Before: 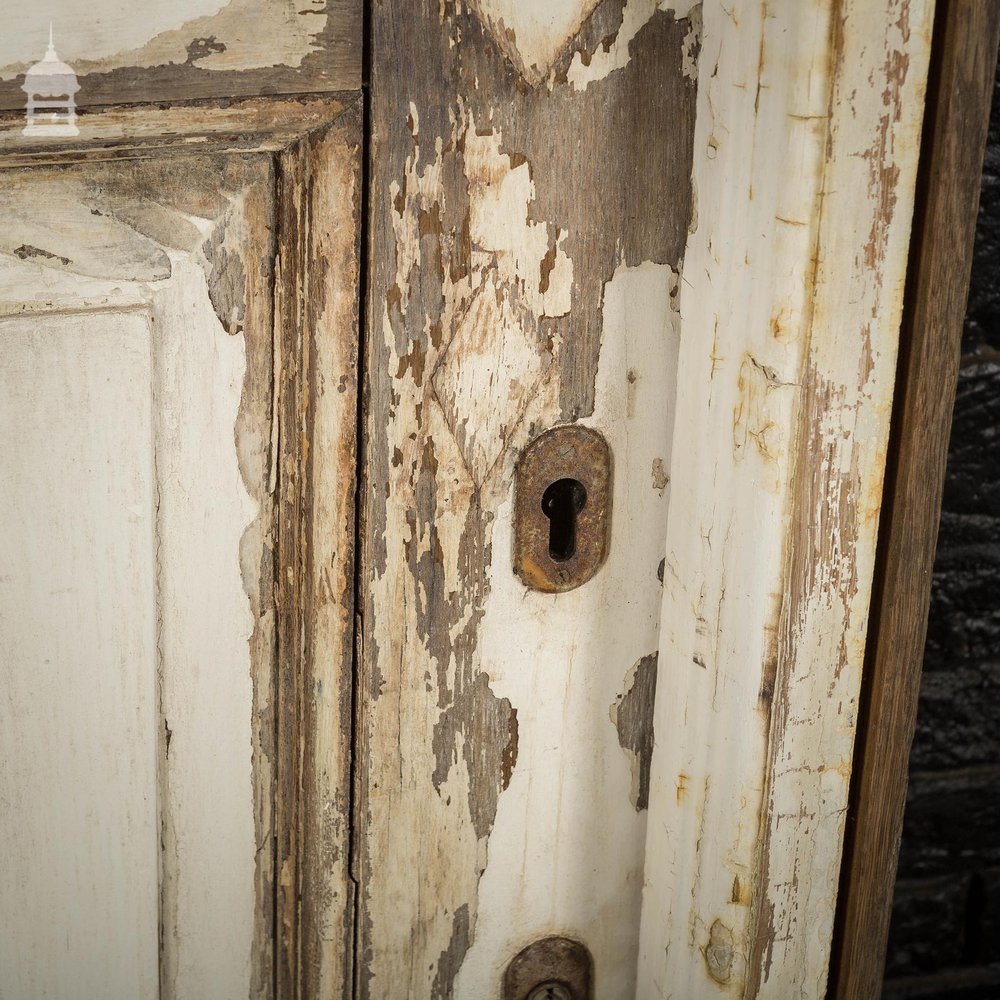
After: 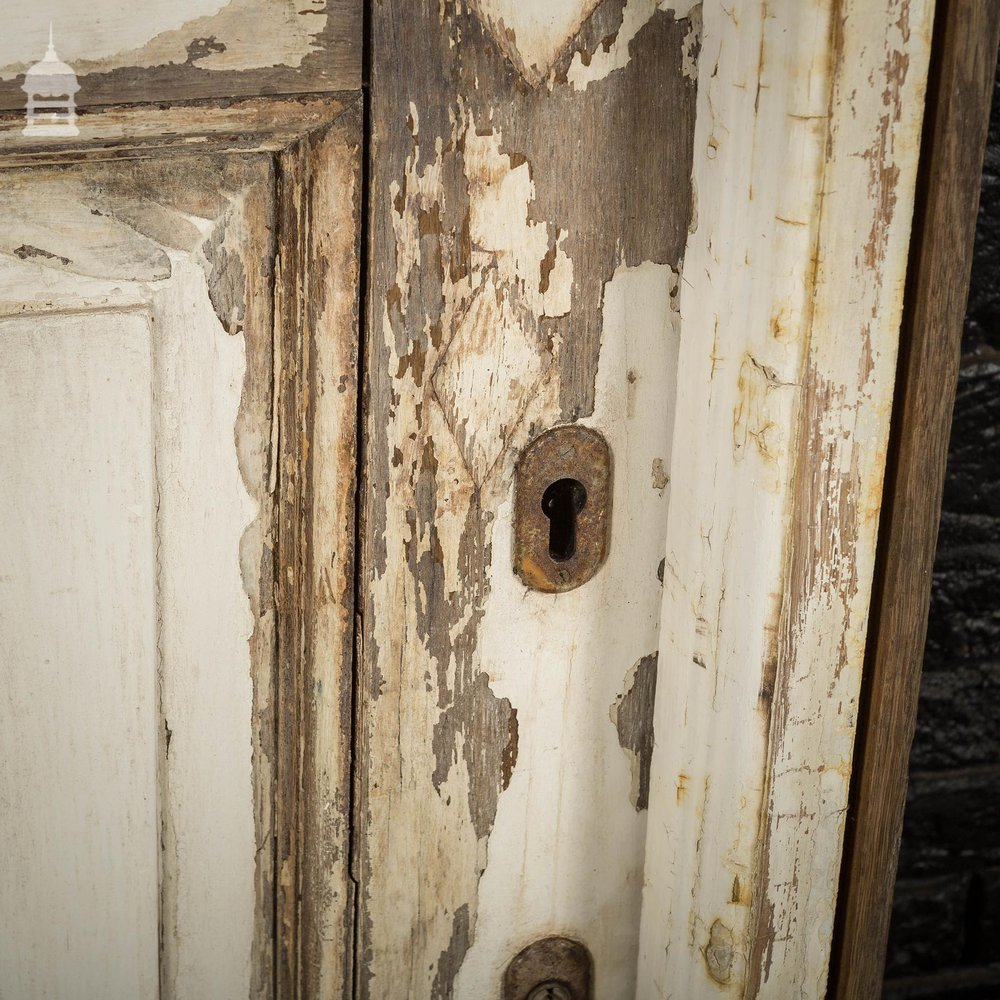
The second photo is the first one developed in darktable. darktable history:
tone equalizer: on, module defaults
tone curve: curves: ch0 [(0, 0) (0.003, 0.003) (0.011, 0.011) (0.025, 0.025) (0.044, 0.045) (0.069, 0.07) (0.1, 0.1) (0.136, 0.137) (0.177, 0.179) (0.224, 0.226) (0.277, 0.279) (0.335, 0.338) (0.399, 0.402) (0.468, 0.472) (0.543, 0.547) (0.623, 0.628) (0.709, 0.715) (0.801, 0.807) (0.898, 0.902) (1, 1)], color space Lab, independent channels, preserve colors none
